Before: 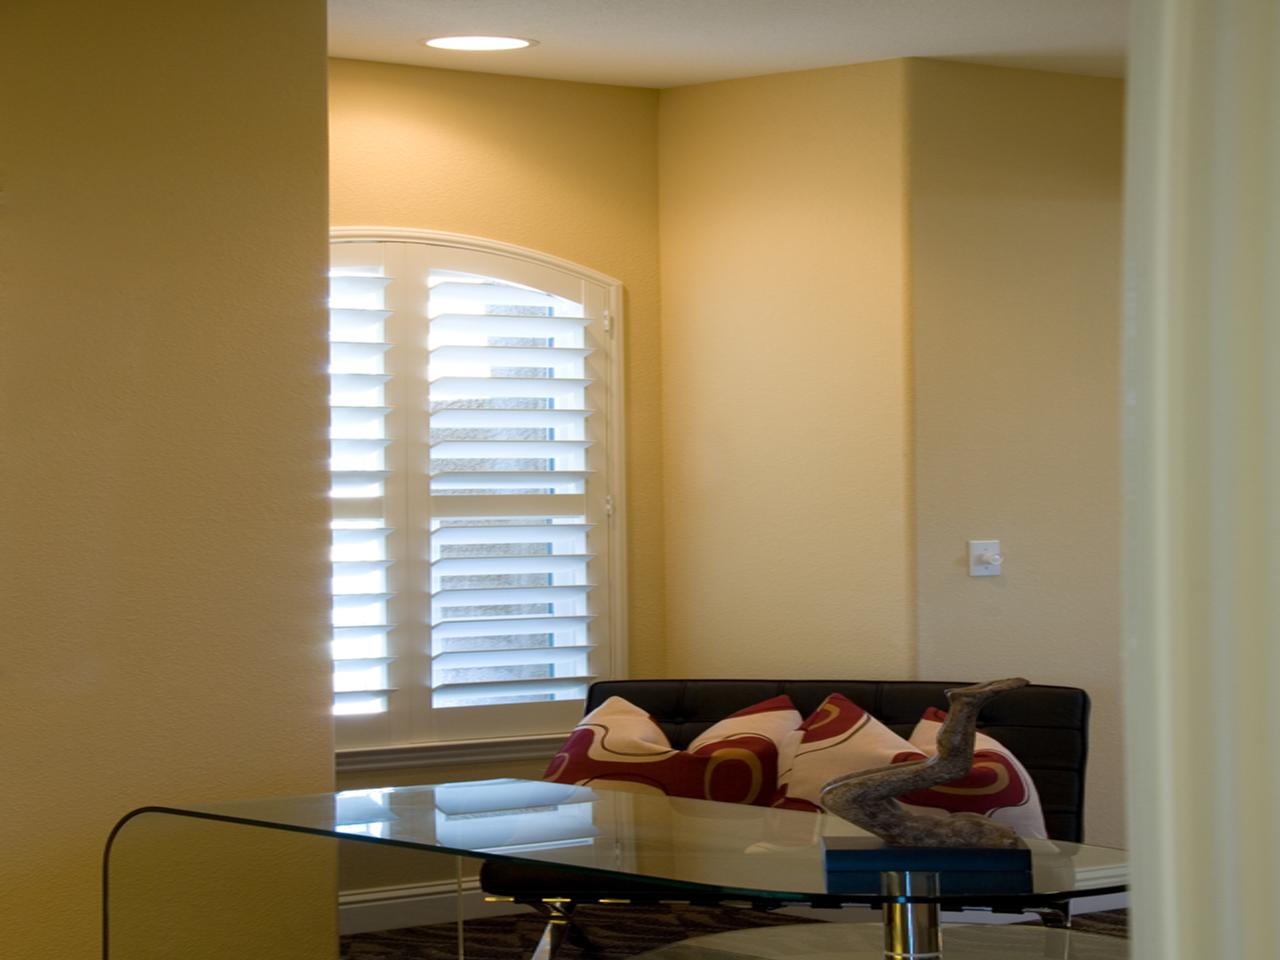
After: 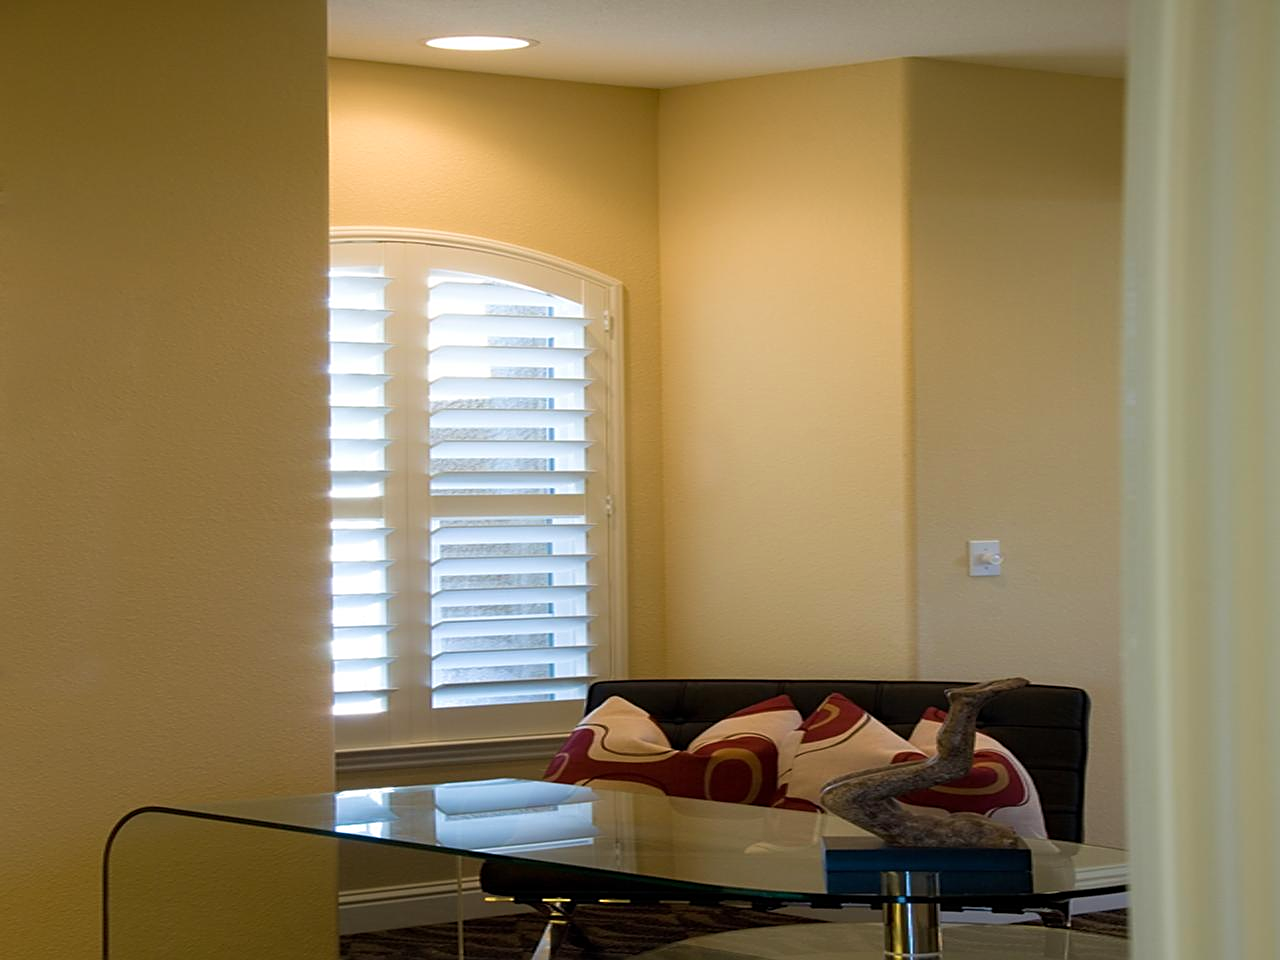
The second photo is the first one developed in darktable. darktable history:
velvia: strength 14.82%
sharpen: on, module defaults
